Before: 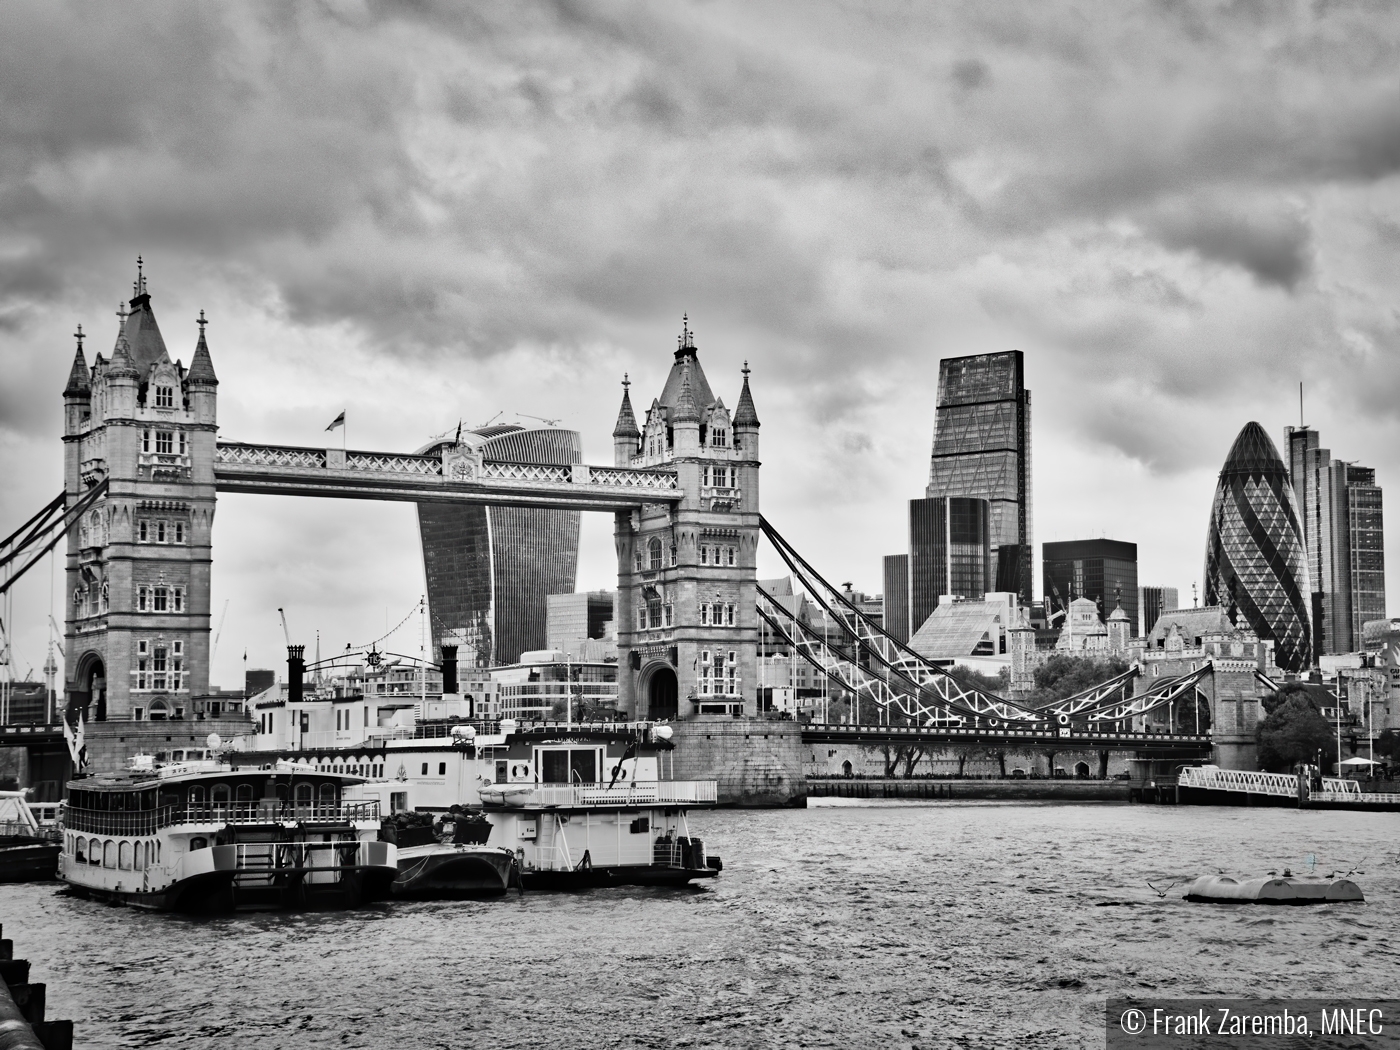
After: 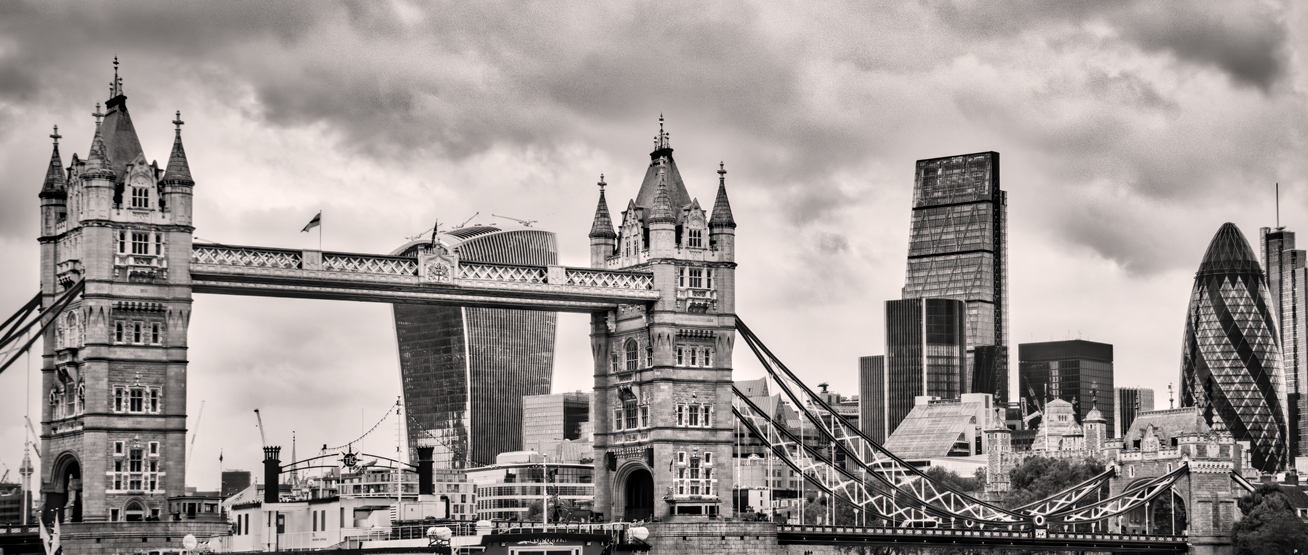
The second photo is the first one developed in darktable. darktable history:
crop: left 1.76%, top 19.042%, right 4.756%, bottom 28.057%
tone equalizer: on, module defaults
color correction: highlights a* 5.51, highlights b* 5.24, saturation 0.661
local contrast: detail 130%
color balance rgb: perceptual saturation grading › global saturation 1.344%, perceptual saturation grading › highlights -1.625%, perceptual saturation grading › mid-tones 4.02%, perceptual saturation grading › shadows 8.021%, global vibrance 20%
